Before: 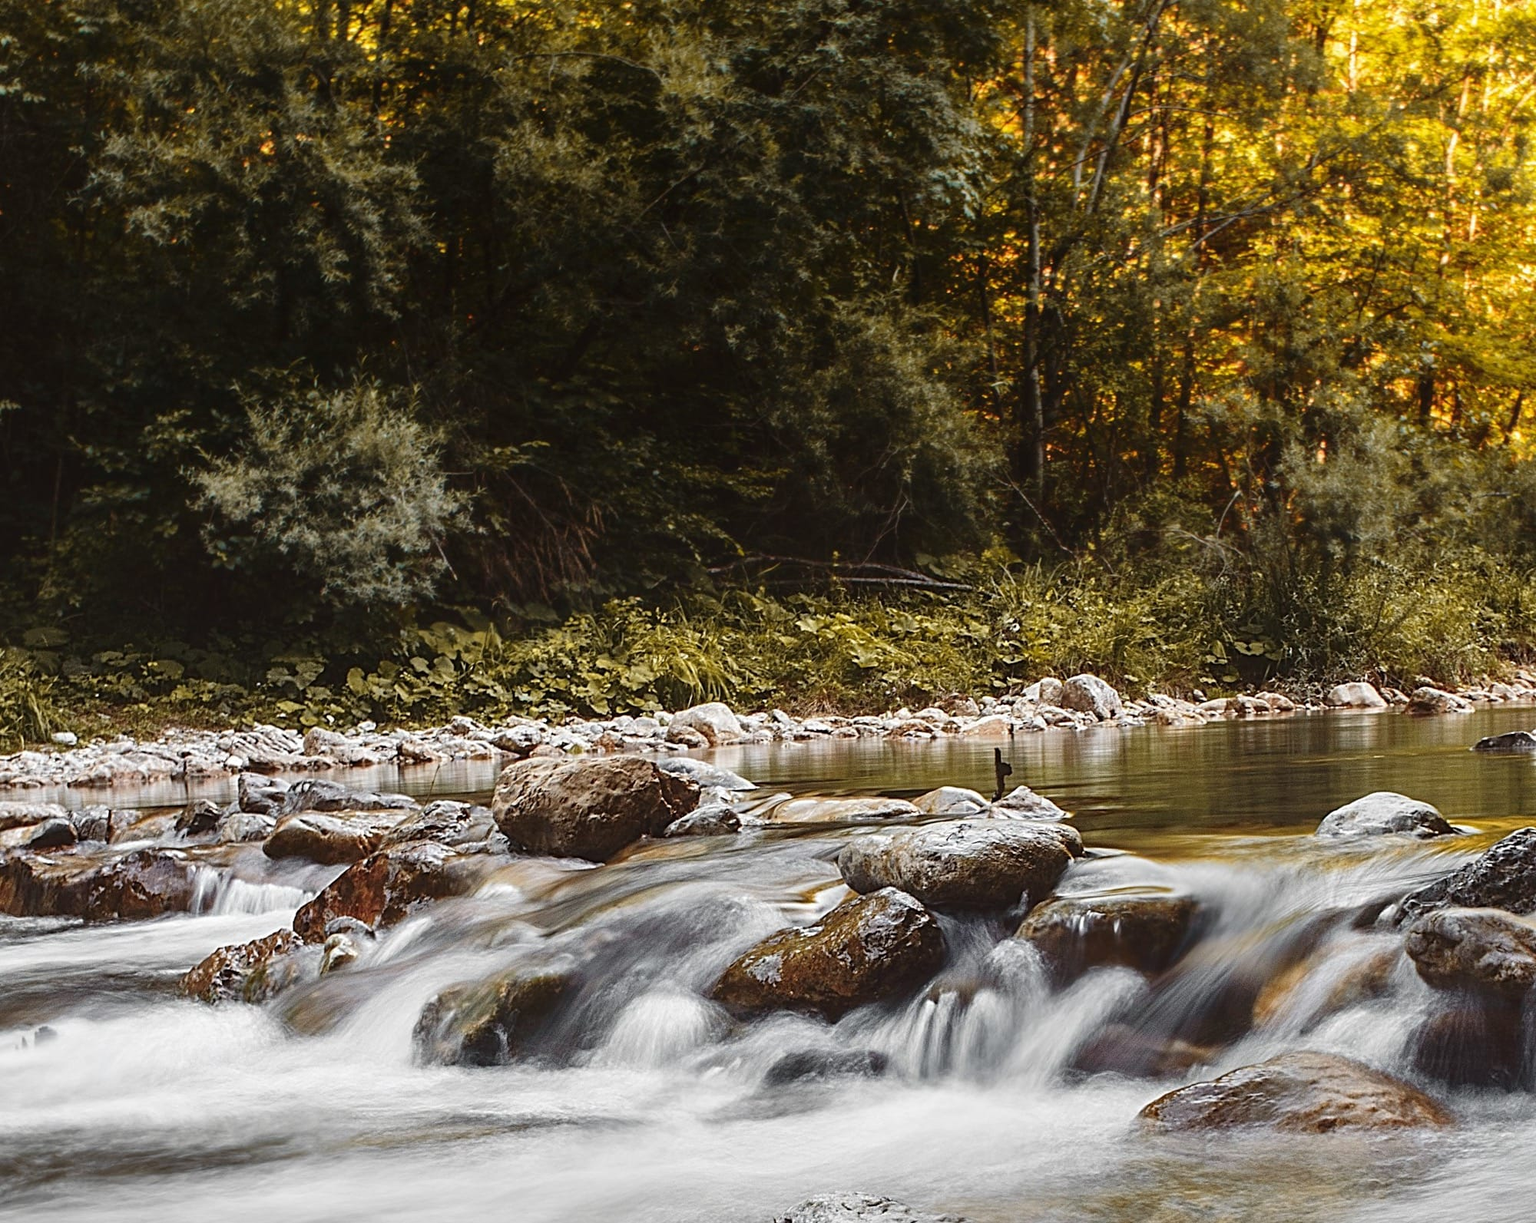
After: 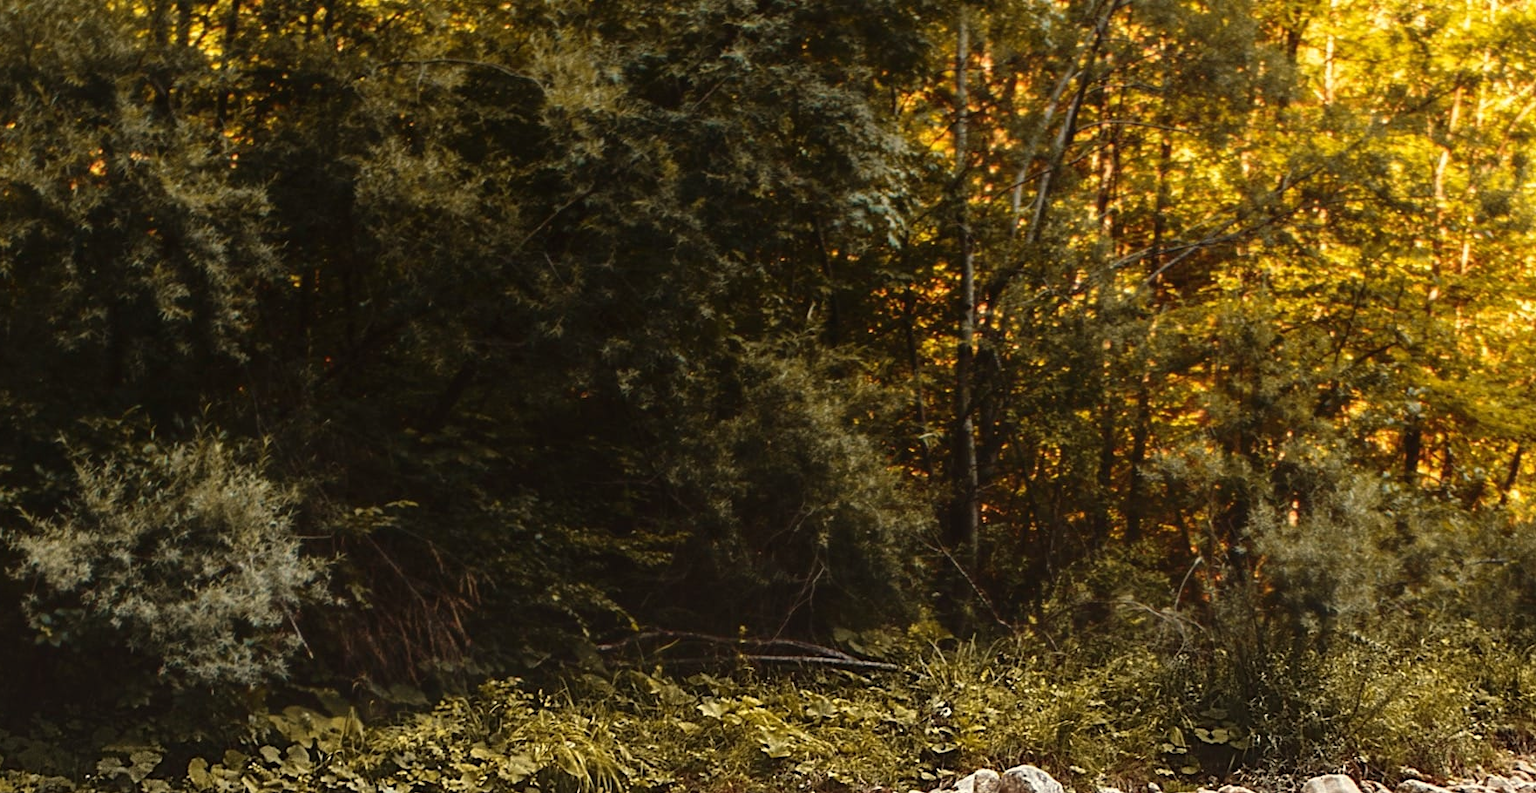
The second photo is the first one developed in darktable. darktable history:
crop and rotate: left 11.812%, bottom 42.776%
white balance: red 1.029, blue 0.92
base curve: curves: ch0 [(0, 0) (0.303, 0.277) (1, 1)]
